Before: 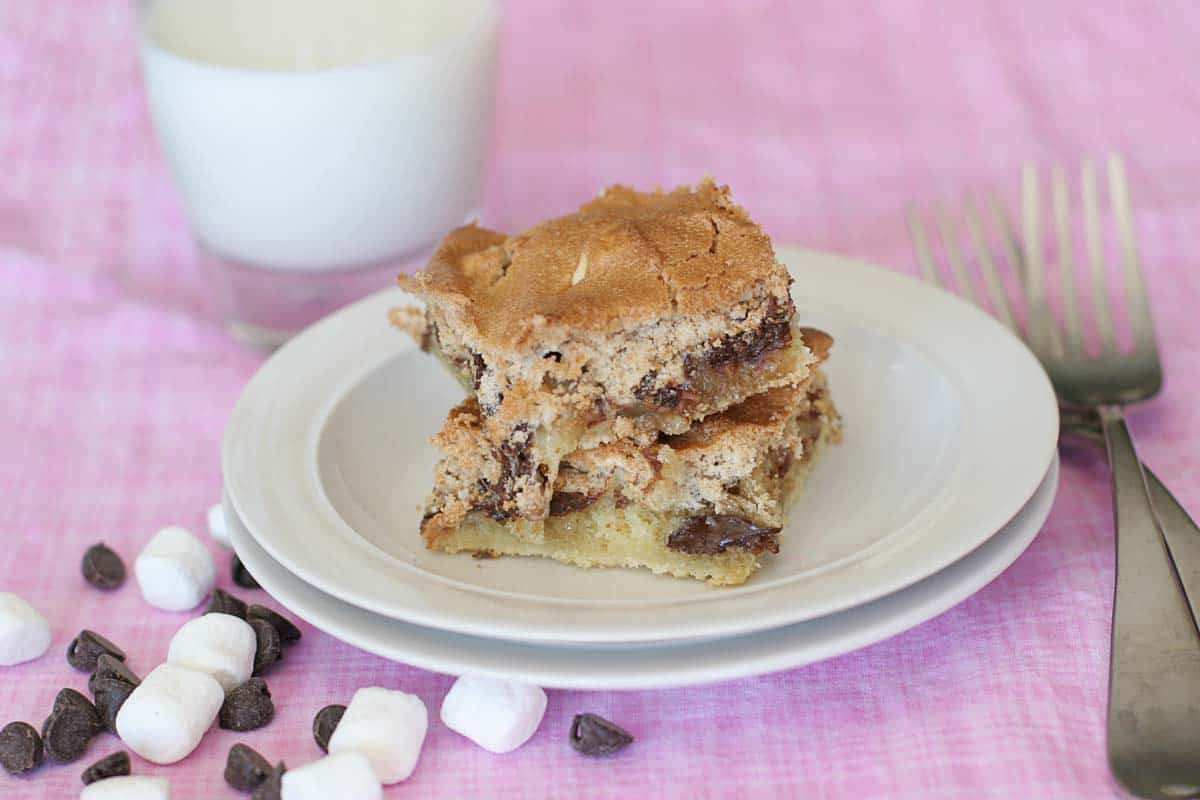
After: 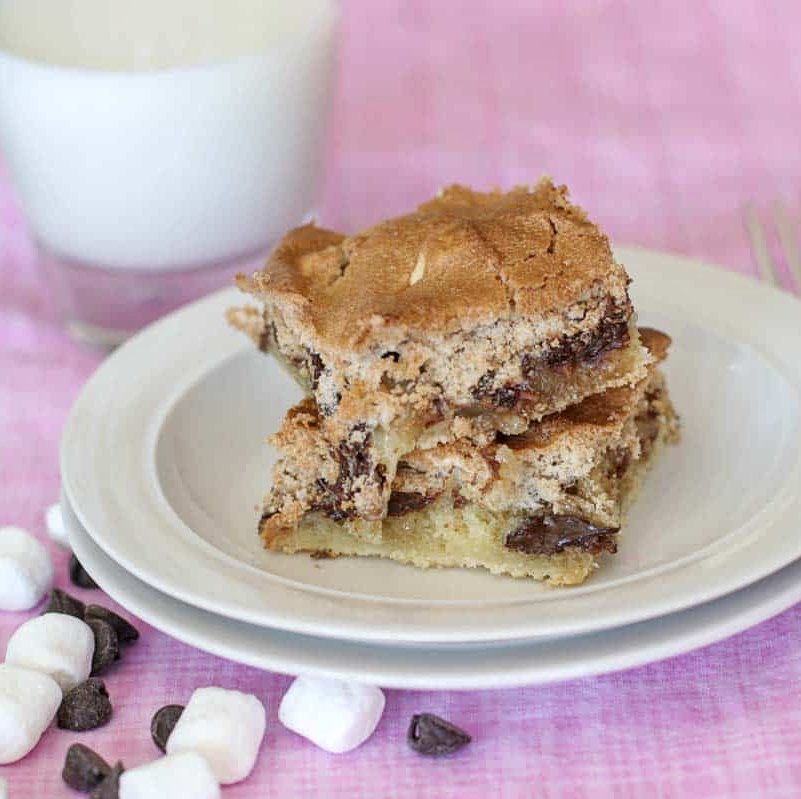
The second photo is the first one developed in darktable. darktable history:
color correction: highlights b* 0.024
crop and rotate: left 13.507%, right 19.731%
local contrast: on, module defaults
